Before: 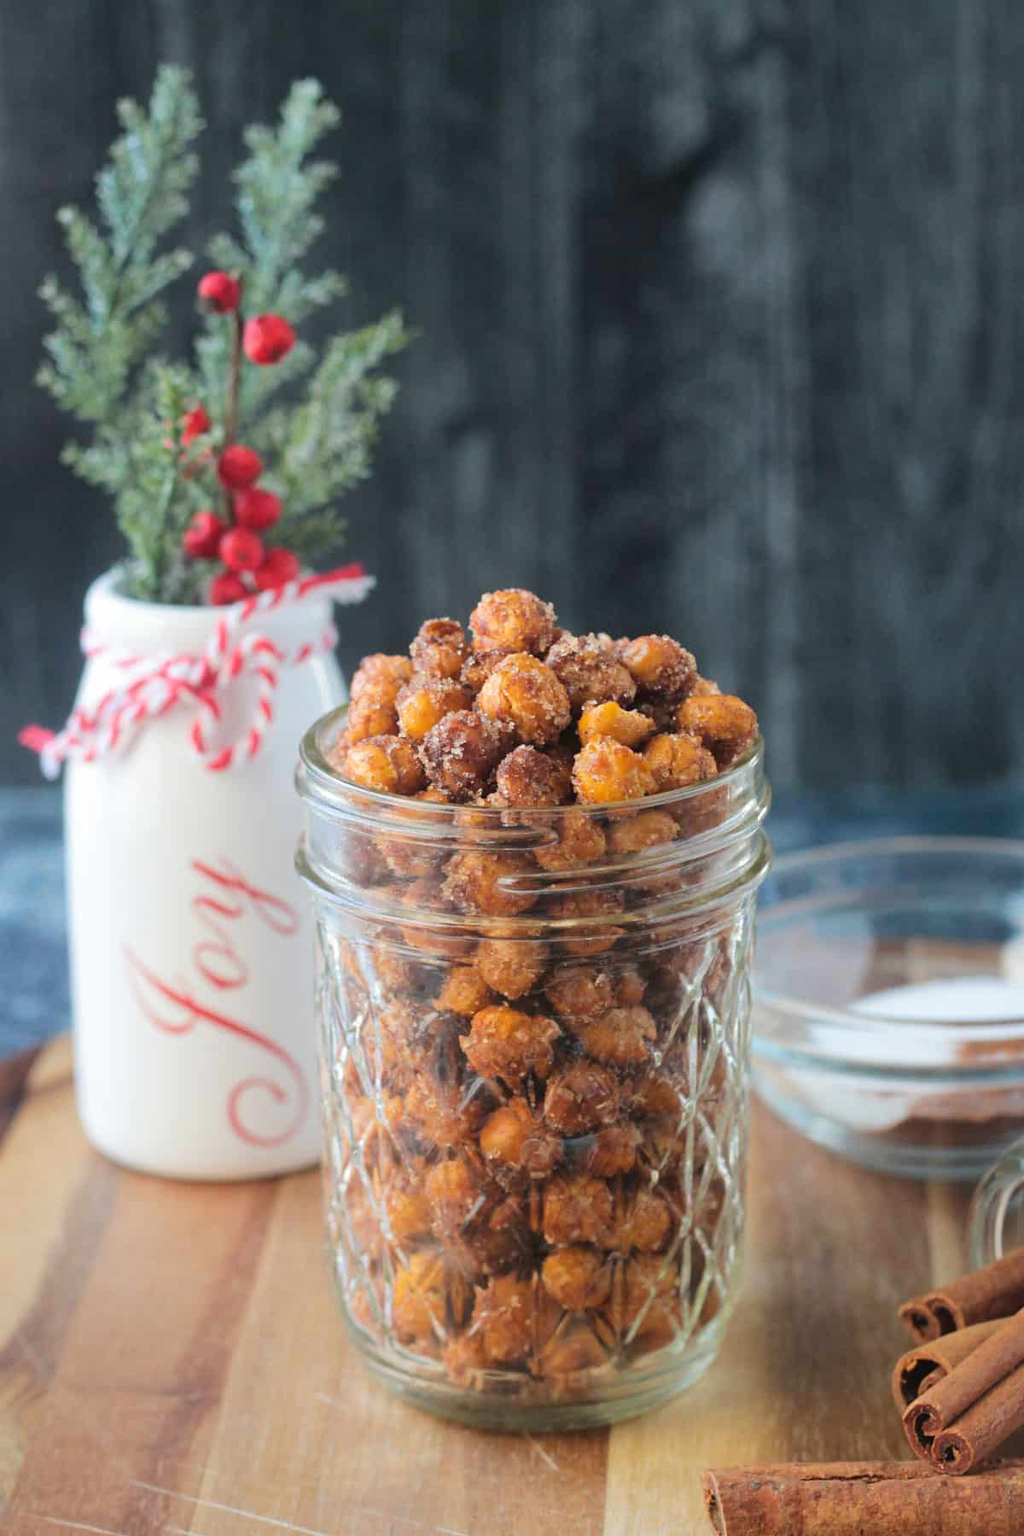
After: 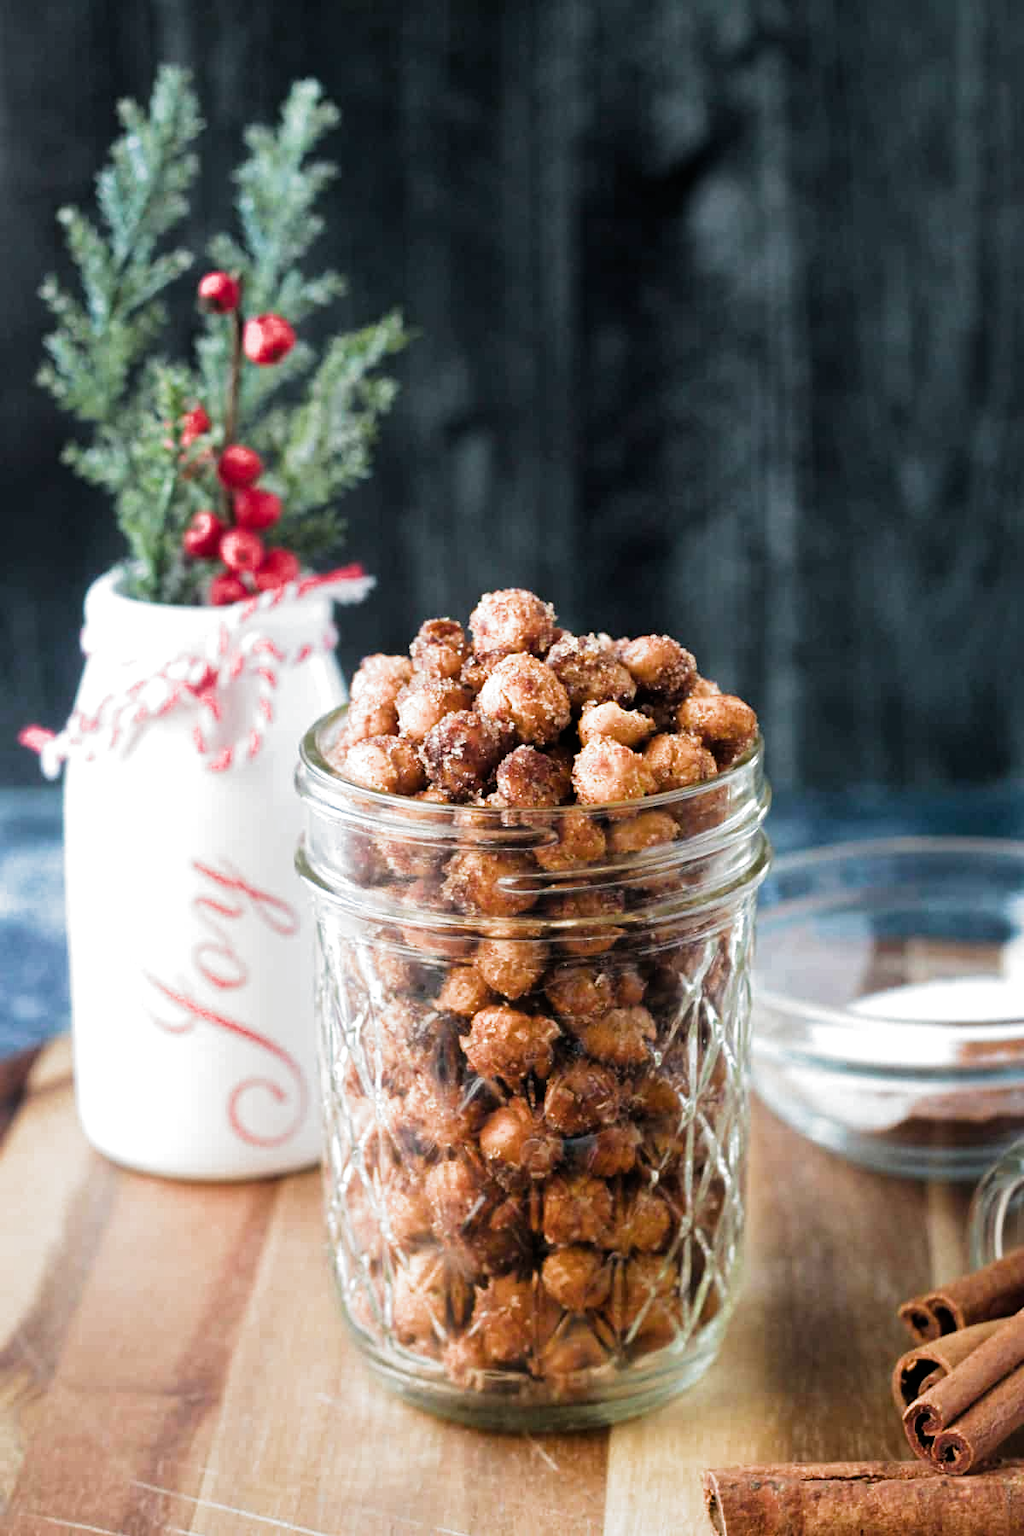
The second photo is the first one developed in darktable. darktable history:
color balance rgb: perceptual saturation grading › global saturation 20%, perceptual saturation grading › highlights -24.989%, perceptual saturation grading › shadows 23.967%, perceptual brilliance grading › highlights 5.565%, perceptual brilliance grading › shadows -9.609%, global vibrance 14.646%
filmic rgb: black relative exposure -8.29 EV, white relative exposure 2.2 EV, target white luminance 99.996%, hardness 7.08, latitude 74.57%, contrast 1.319, highlights saturation mix -2.07%, shadows ↔ highlights balance 29.68%, color science v5 (2021), contrast in shadows safe, contrast in highlights safe
